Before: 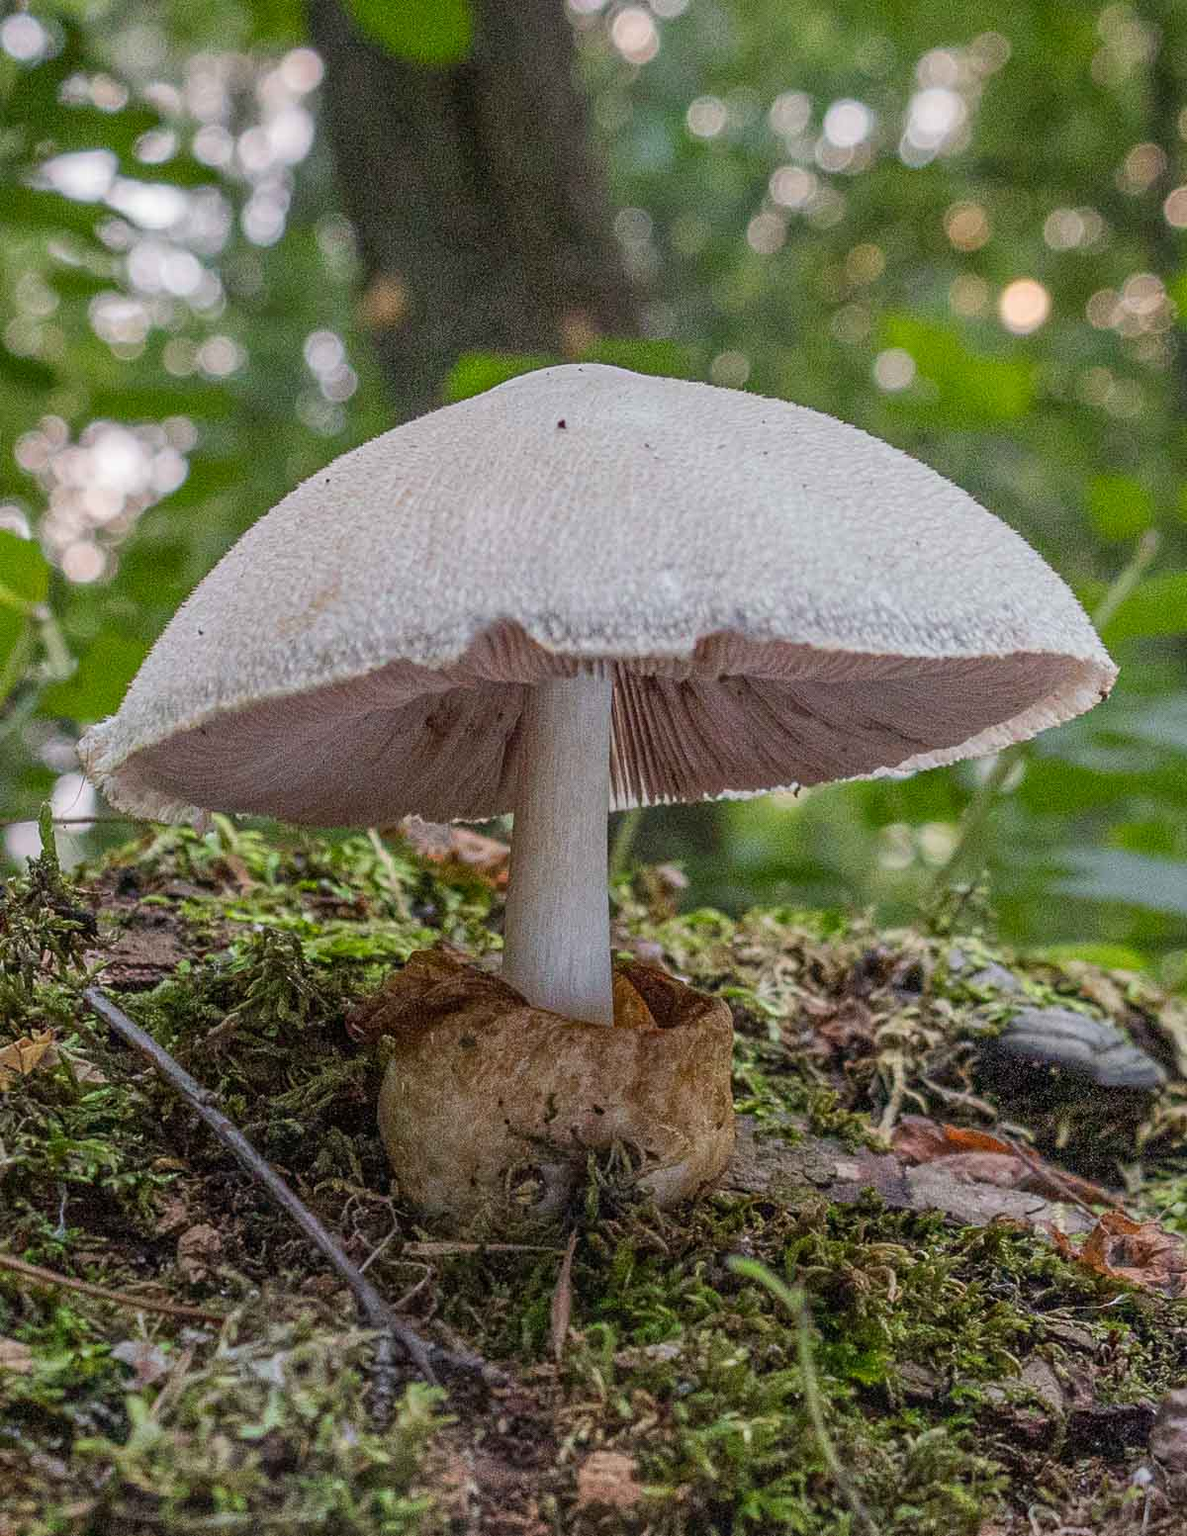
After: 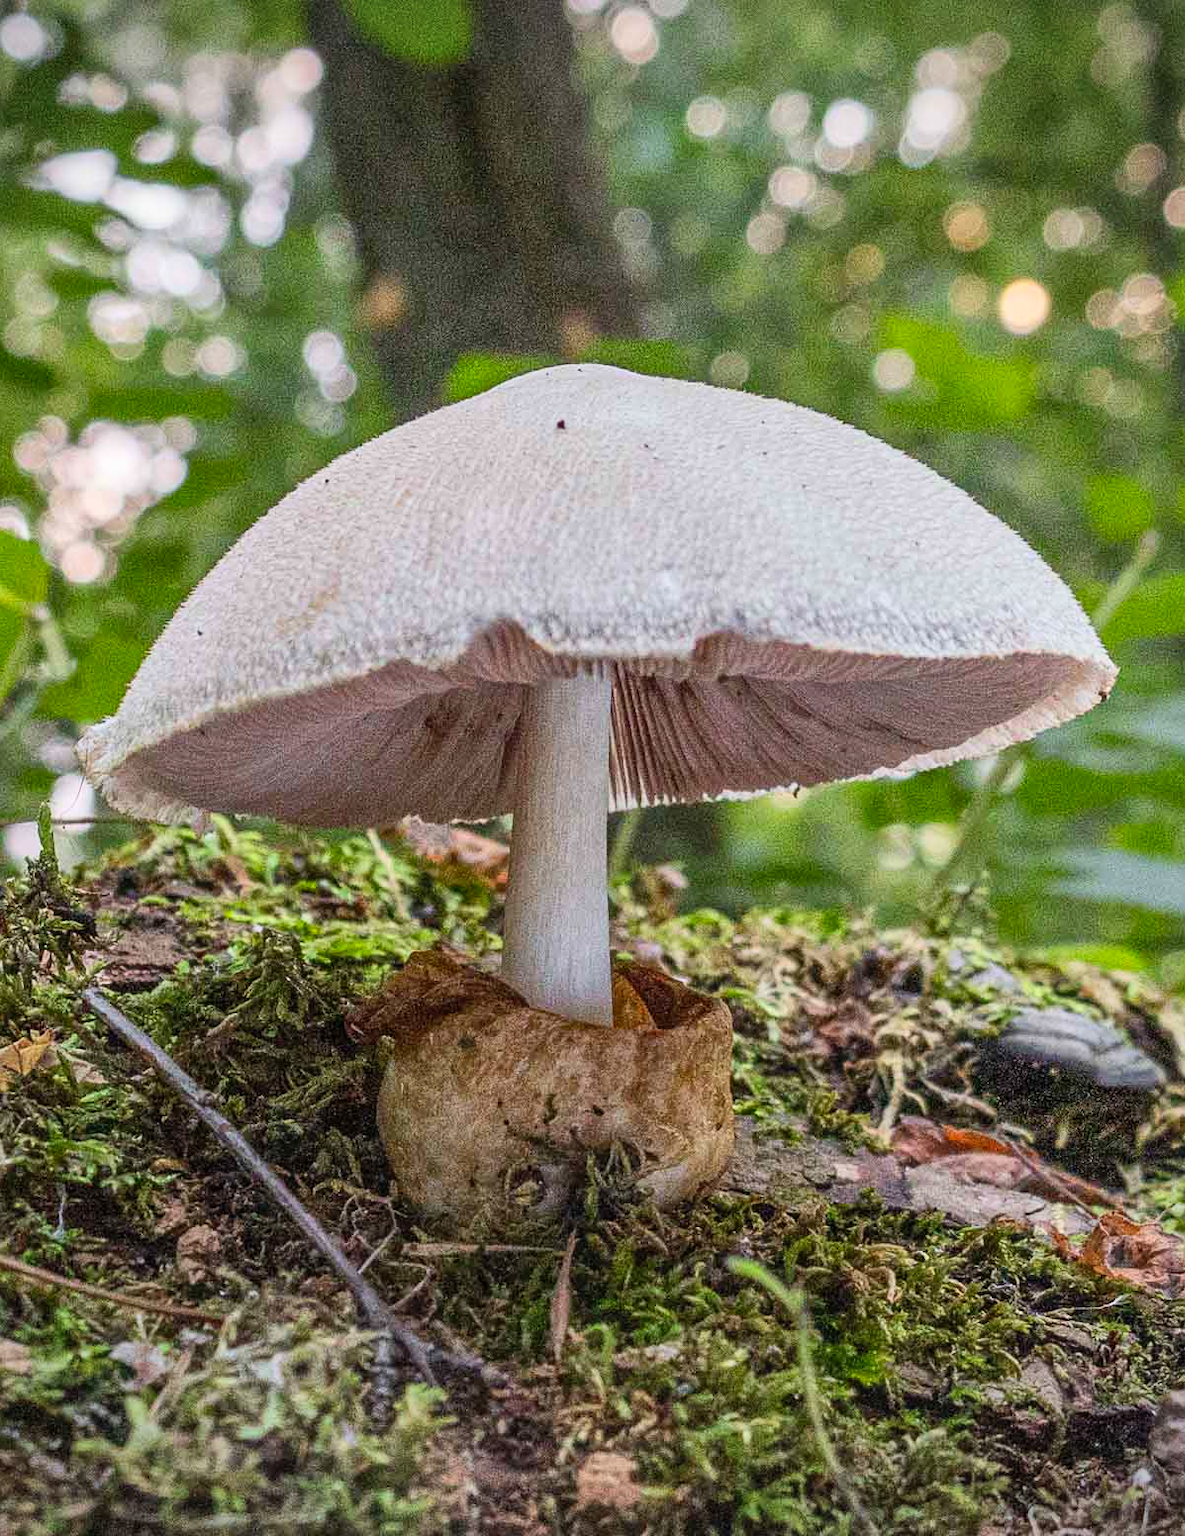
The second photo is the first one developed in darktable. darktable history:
vignetting: fall-off start 100.14%, fall-off radius 71.98%, width/height ratio 1.176, unbound false
contrast brightness saturation: contrast 0.196, brightness 0.156, saturation 0.217
local contrast: mode bilateral grid, contrast 9, coarseness 26, detail 111%, midtone range 0.2
shadows and highlights: shadows 25.76, highlights -47.86, soften with gaussian
crop and rotate: left 0.147%, bottom 0.014%
